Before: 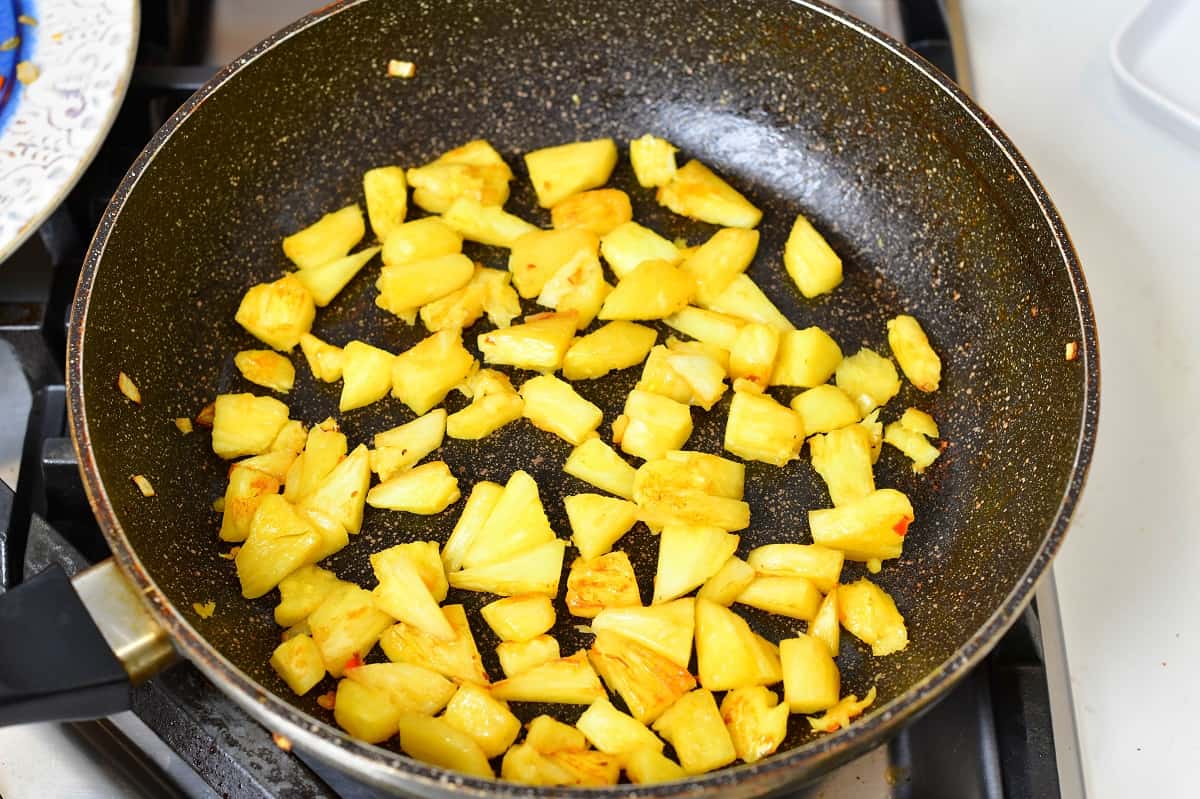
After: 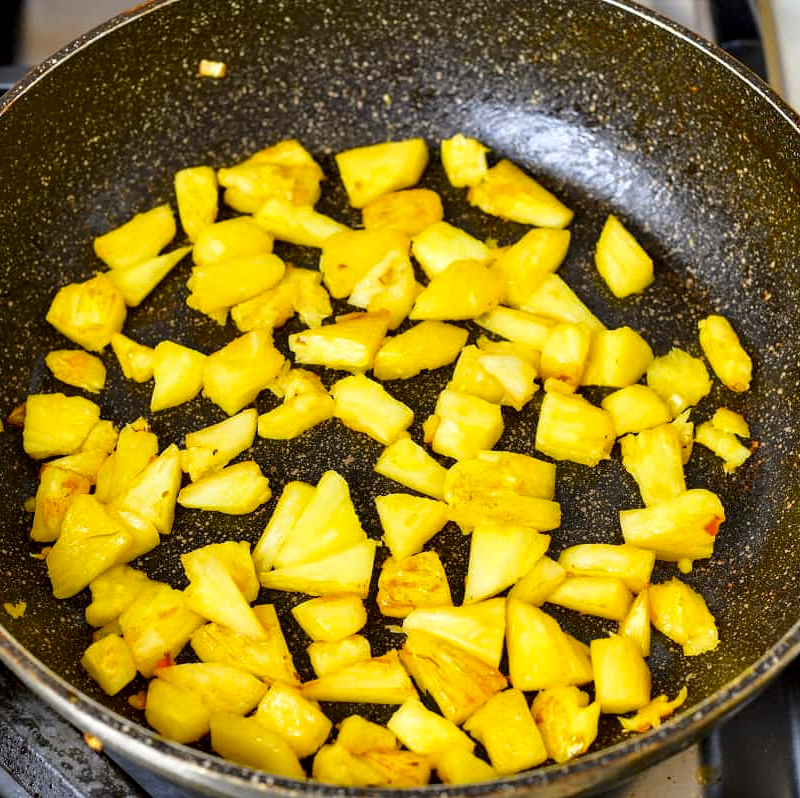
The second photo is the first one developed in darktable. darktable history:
local contrast: shadows 94%
color contrast: green-magenta contrast 0.85, blue-yellow contrast 1.25, unbound 0
tone equalizer: on, module defaults
crop and rotate: left 15.754%, right 17.579%
